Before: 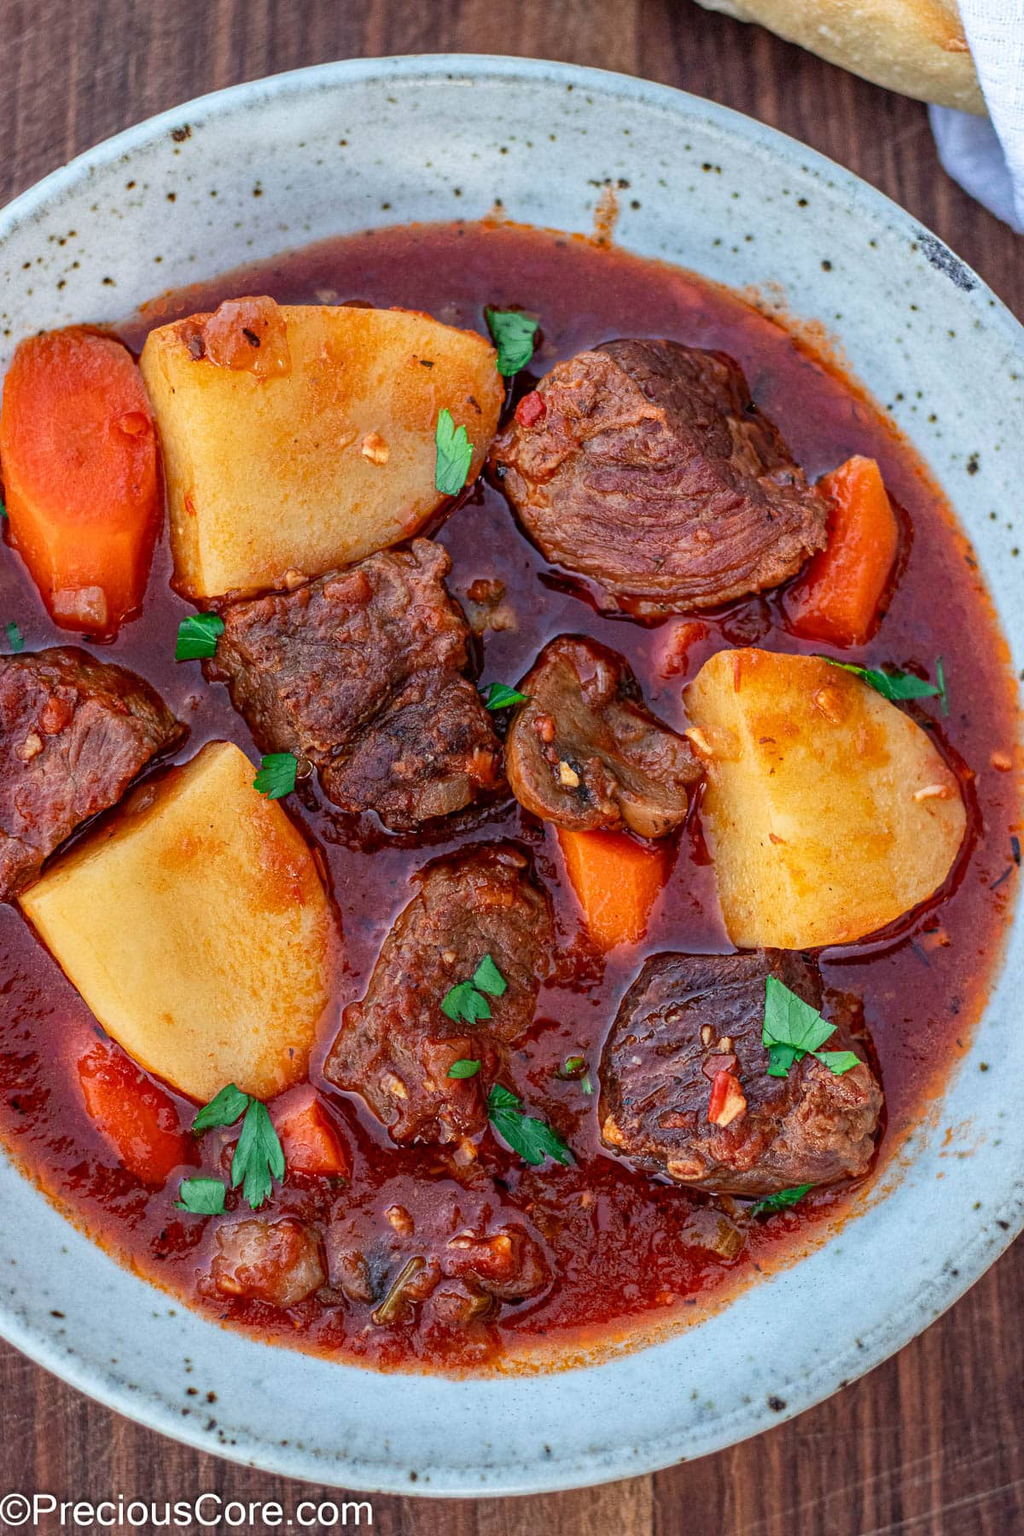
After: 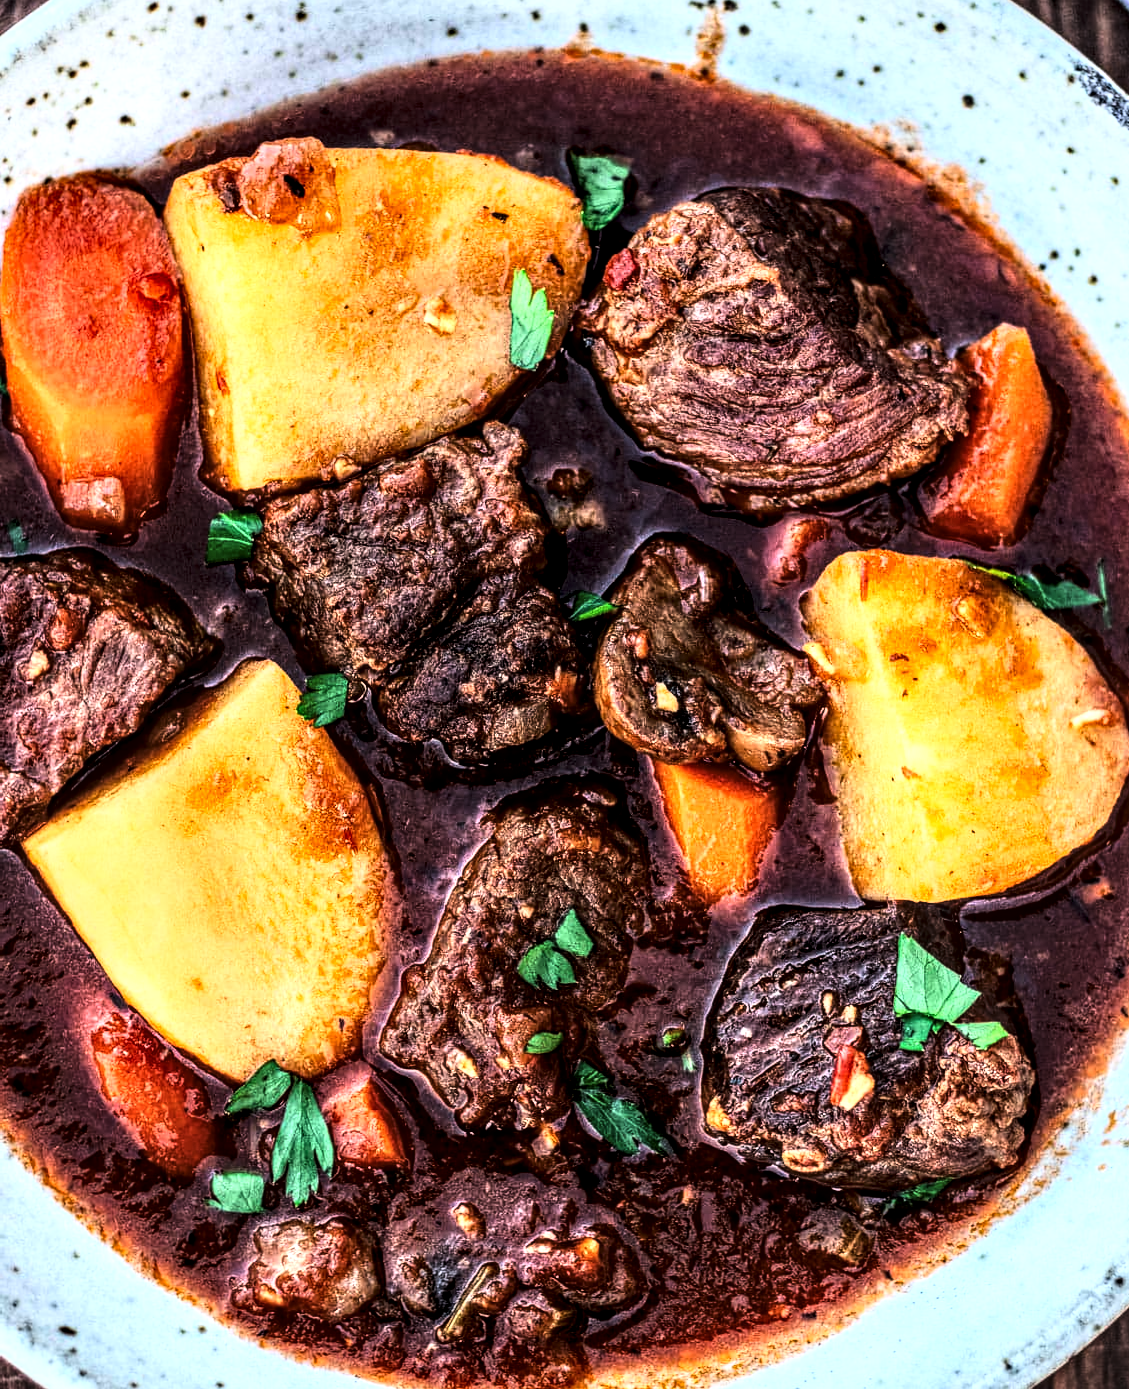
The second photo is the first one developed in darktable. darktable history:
tone curve: curves: ch0 [(0, 0) (0.003, 0.003) (0.011, 0.006) (0.025, 0.01) (0.044, 0.016) (0.069, 0.02) (0.1, 0.025) (0.136, 0.034) (0.177, 0.051) (0.224, 0.08) (0.277, 0.131) (0.335, 0.209) (0.399, 0.328) (0.468, 0.47) (0.543, 0.629) (0.623, 0.788) (0.709, 0.903) (0.801, 0.965) (0.898, 0.989) (1, 1)], color space Lab, linked channels, preserve colors none
crop and rotate: angle 0.037°, top 11.635%, right 5.781%, bottom 11.076%
local contrast: highlights 60%, shadows 59%, detail 160%
